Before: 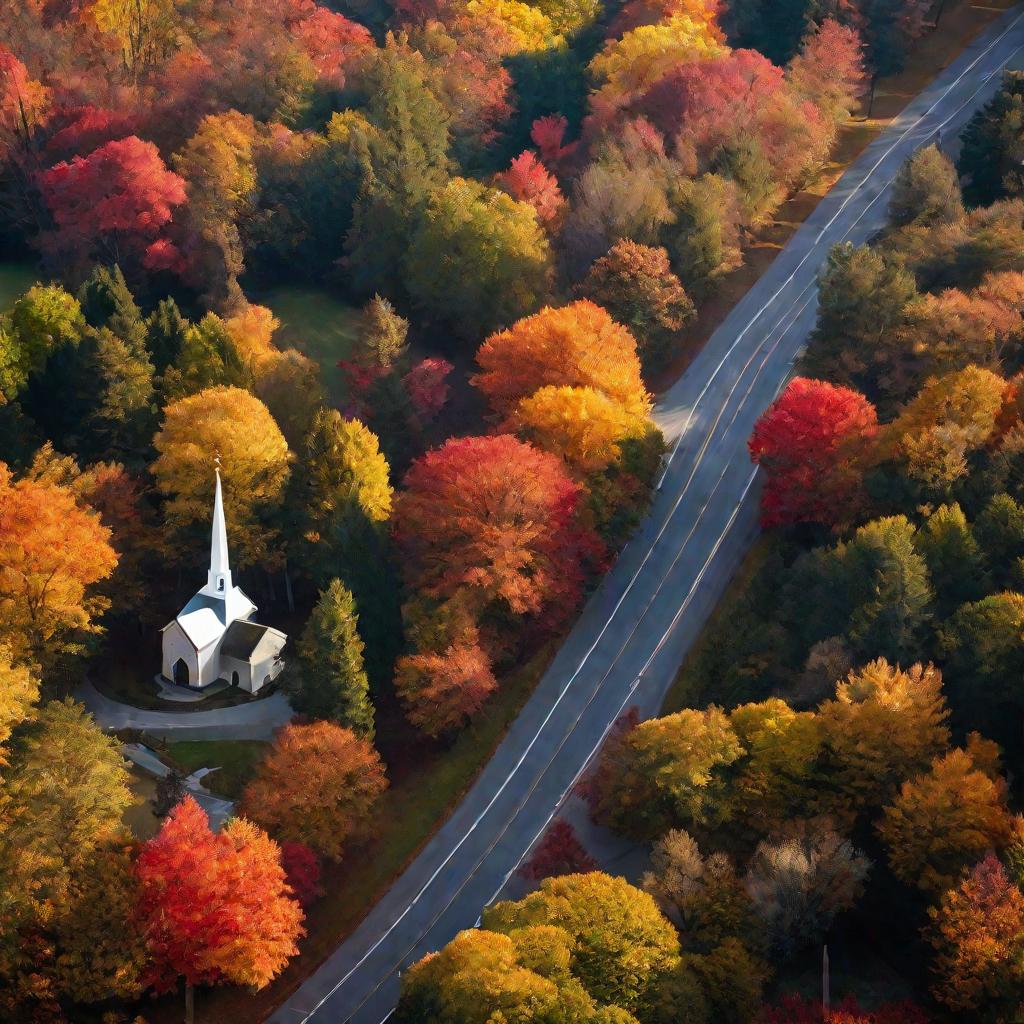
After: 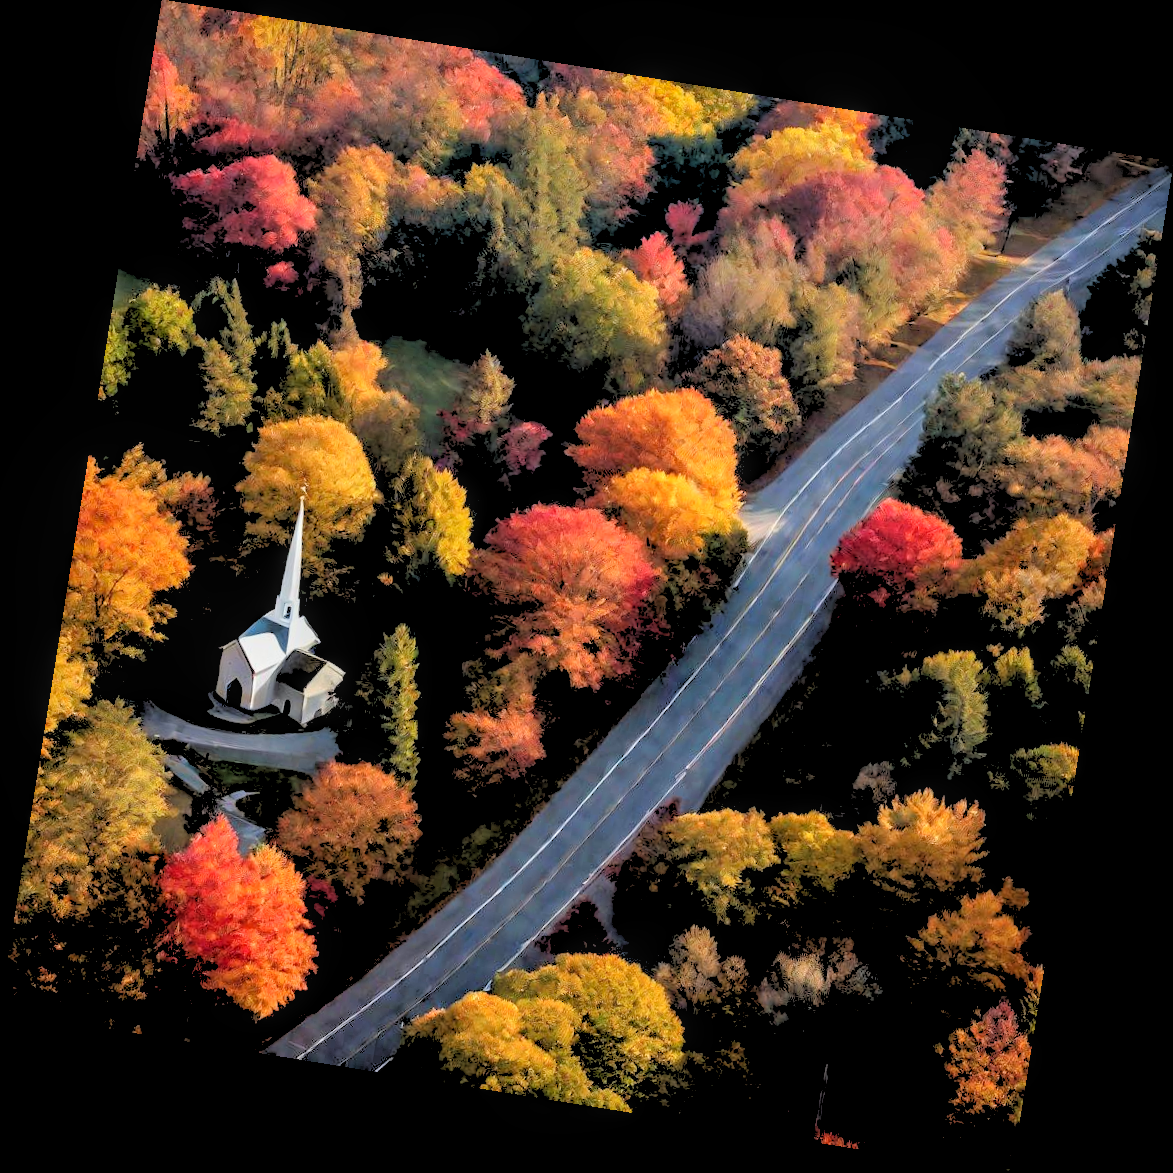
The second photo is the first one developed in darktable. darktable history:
local contrast: on, module defaults
rgb levels: levels [[0.027, 0.429, 0.996], [0, 0.5, 1], [0, 0.5, 1]]
rotate and perspective: rotation 9.12°, automatic cropping off
